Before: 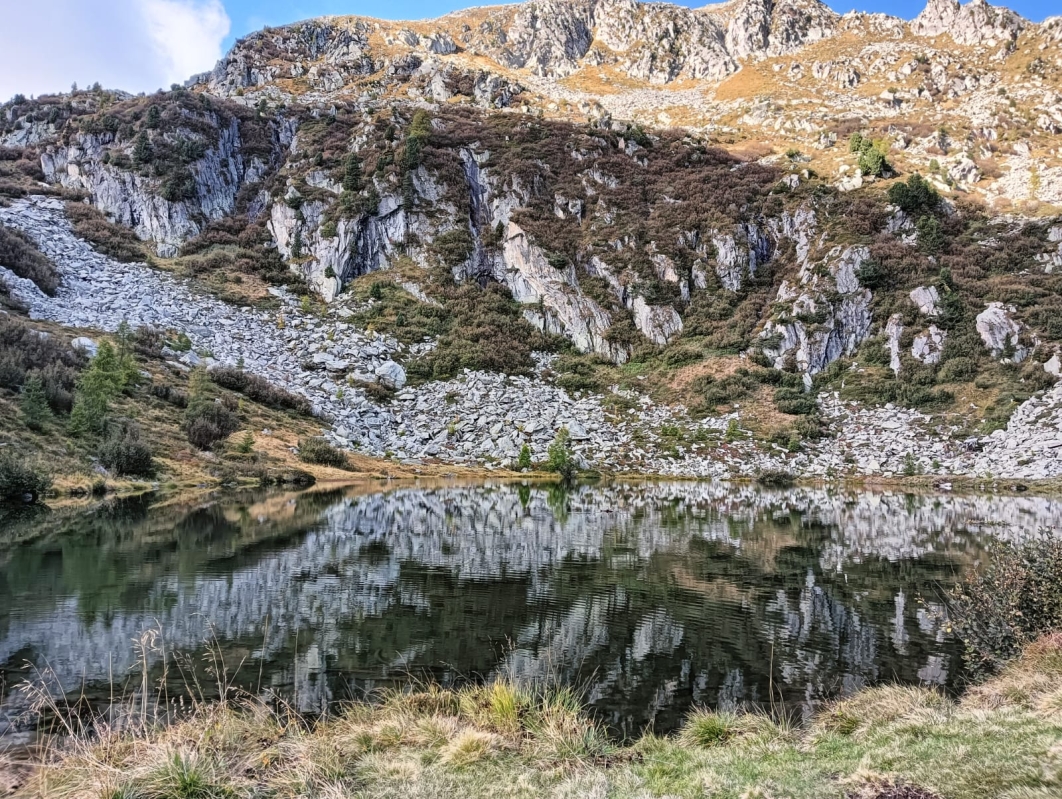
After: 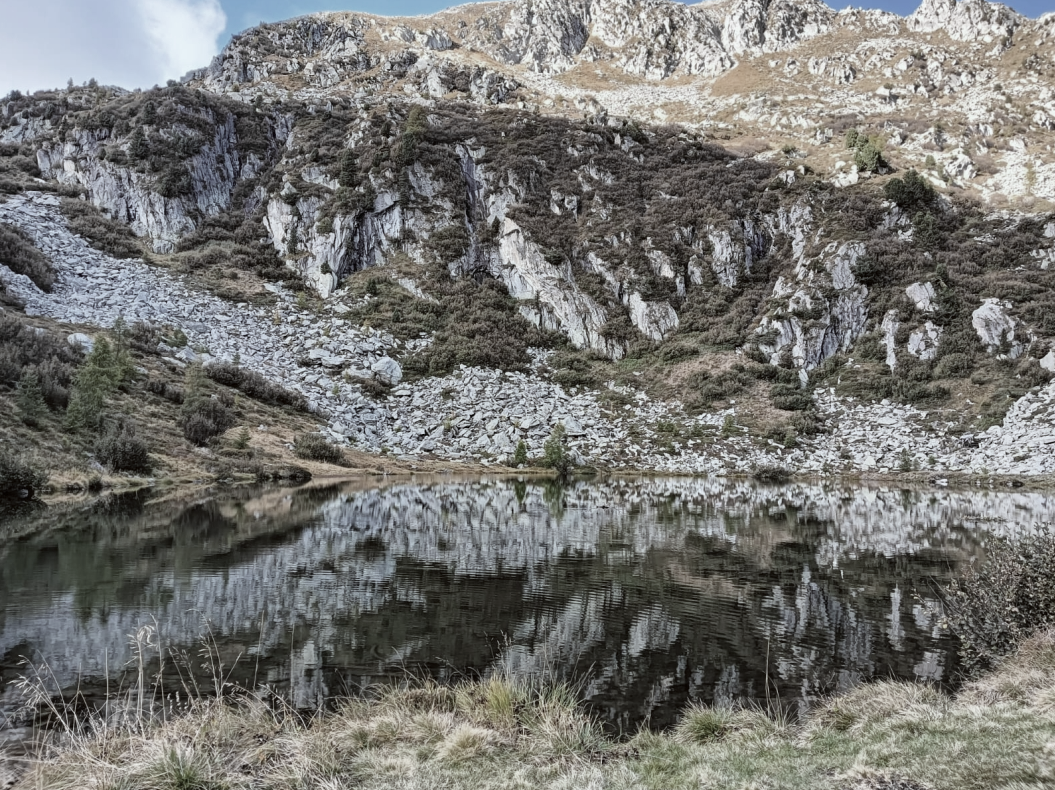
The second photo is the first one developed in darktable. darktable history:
crop: left 0.434%, top 0.543%, right 0.214%, bottom 0.553%
color correction: highlights a* -4.89, highlights b* -4.09, shadows a* 3.93, shadows b* 4.23
color zones: curves: ch0 [(0, 0.487) (0.241, 0.395) (0.434, 0.373) (0.658, 0.412) (0.838, 0.487)]; ch1 [(0, 0) (0.053, 0.053) (0.211, 0.202) (0.579, 0.259) (0.781, 0.241)]
